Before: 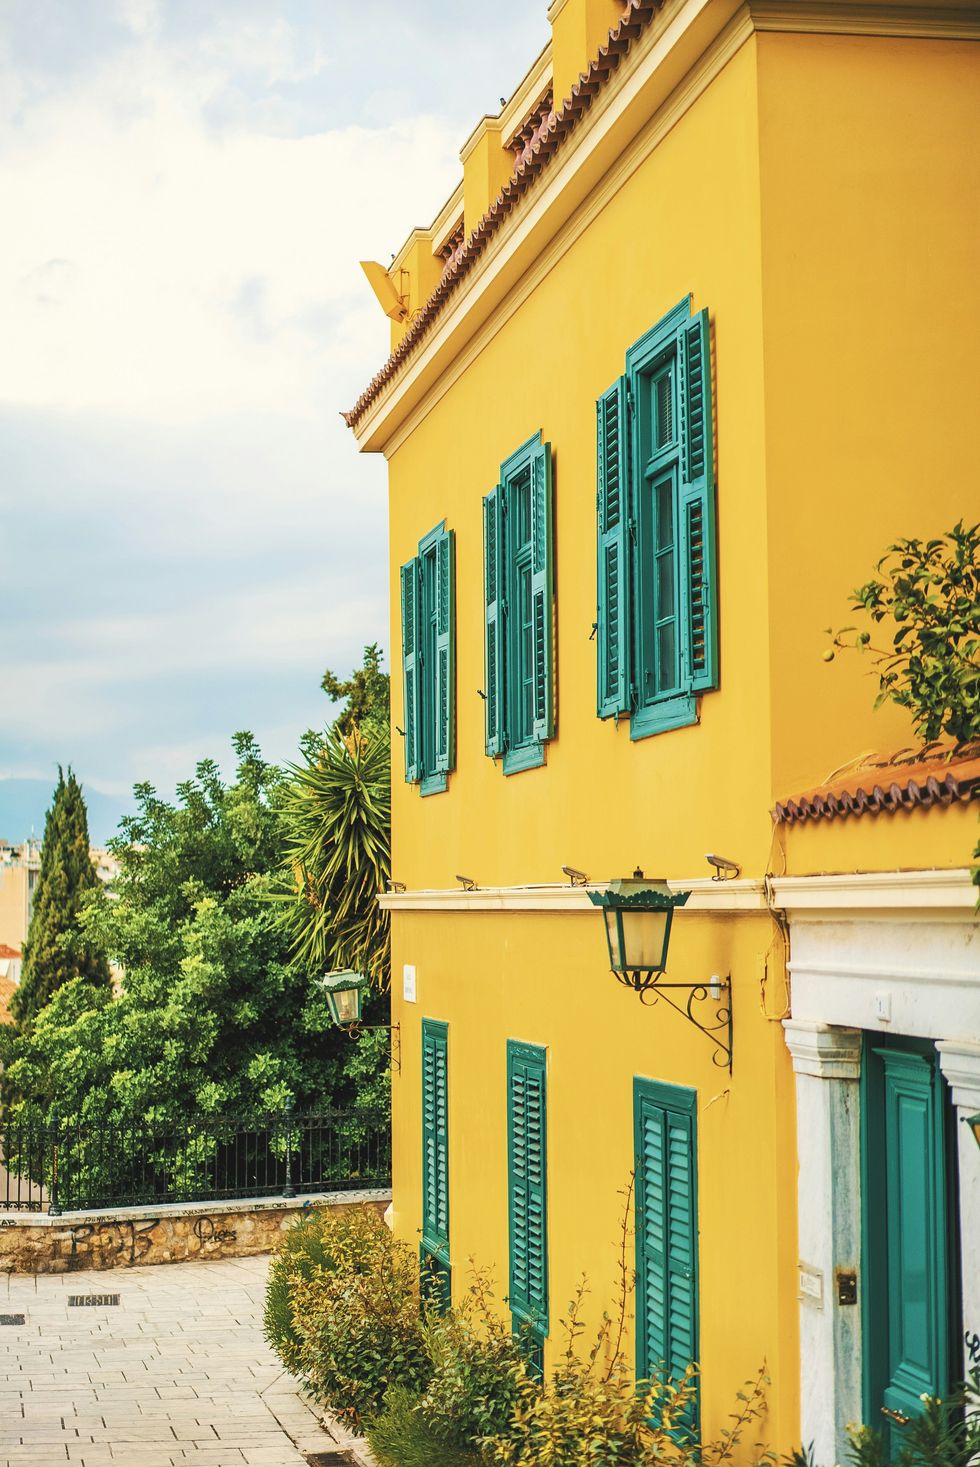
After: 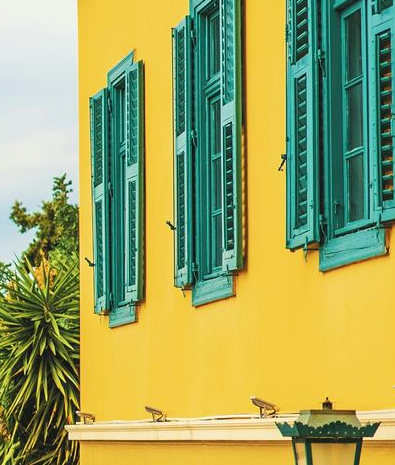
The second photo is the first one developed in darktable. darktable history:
contrast brightness saturation: saturation 0.102
crop: left 31.785%, top 32.022%, right 27.815%, bottom 36.243%
